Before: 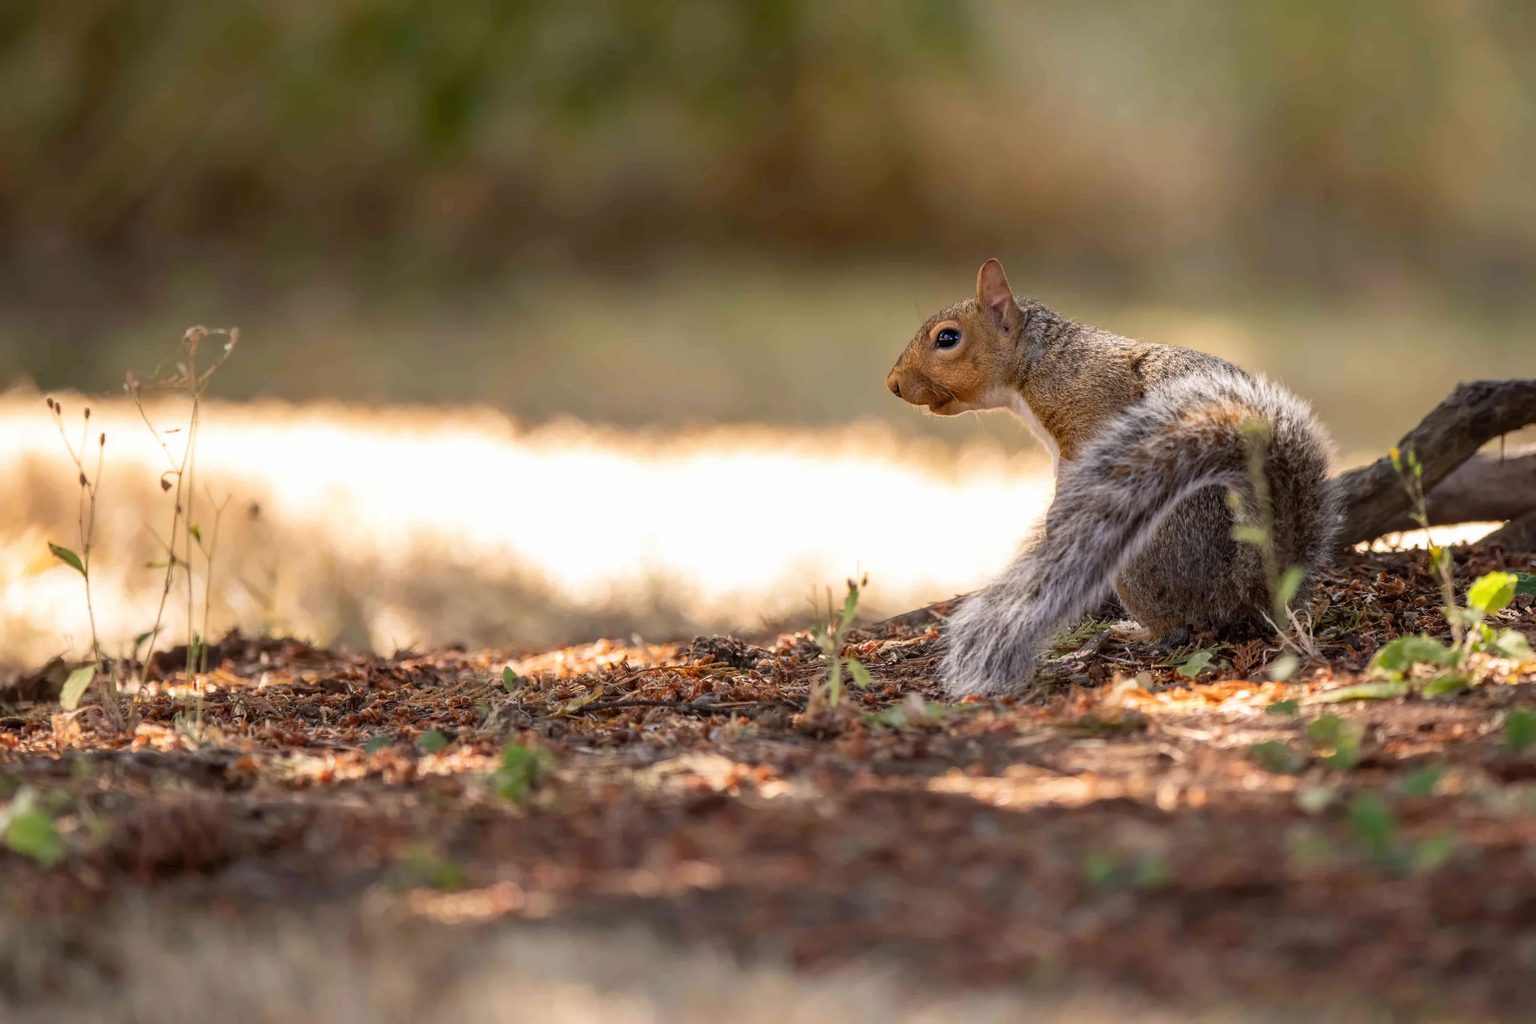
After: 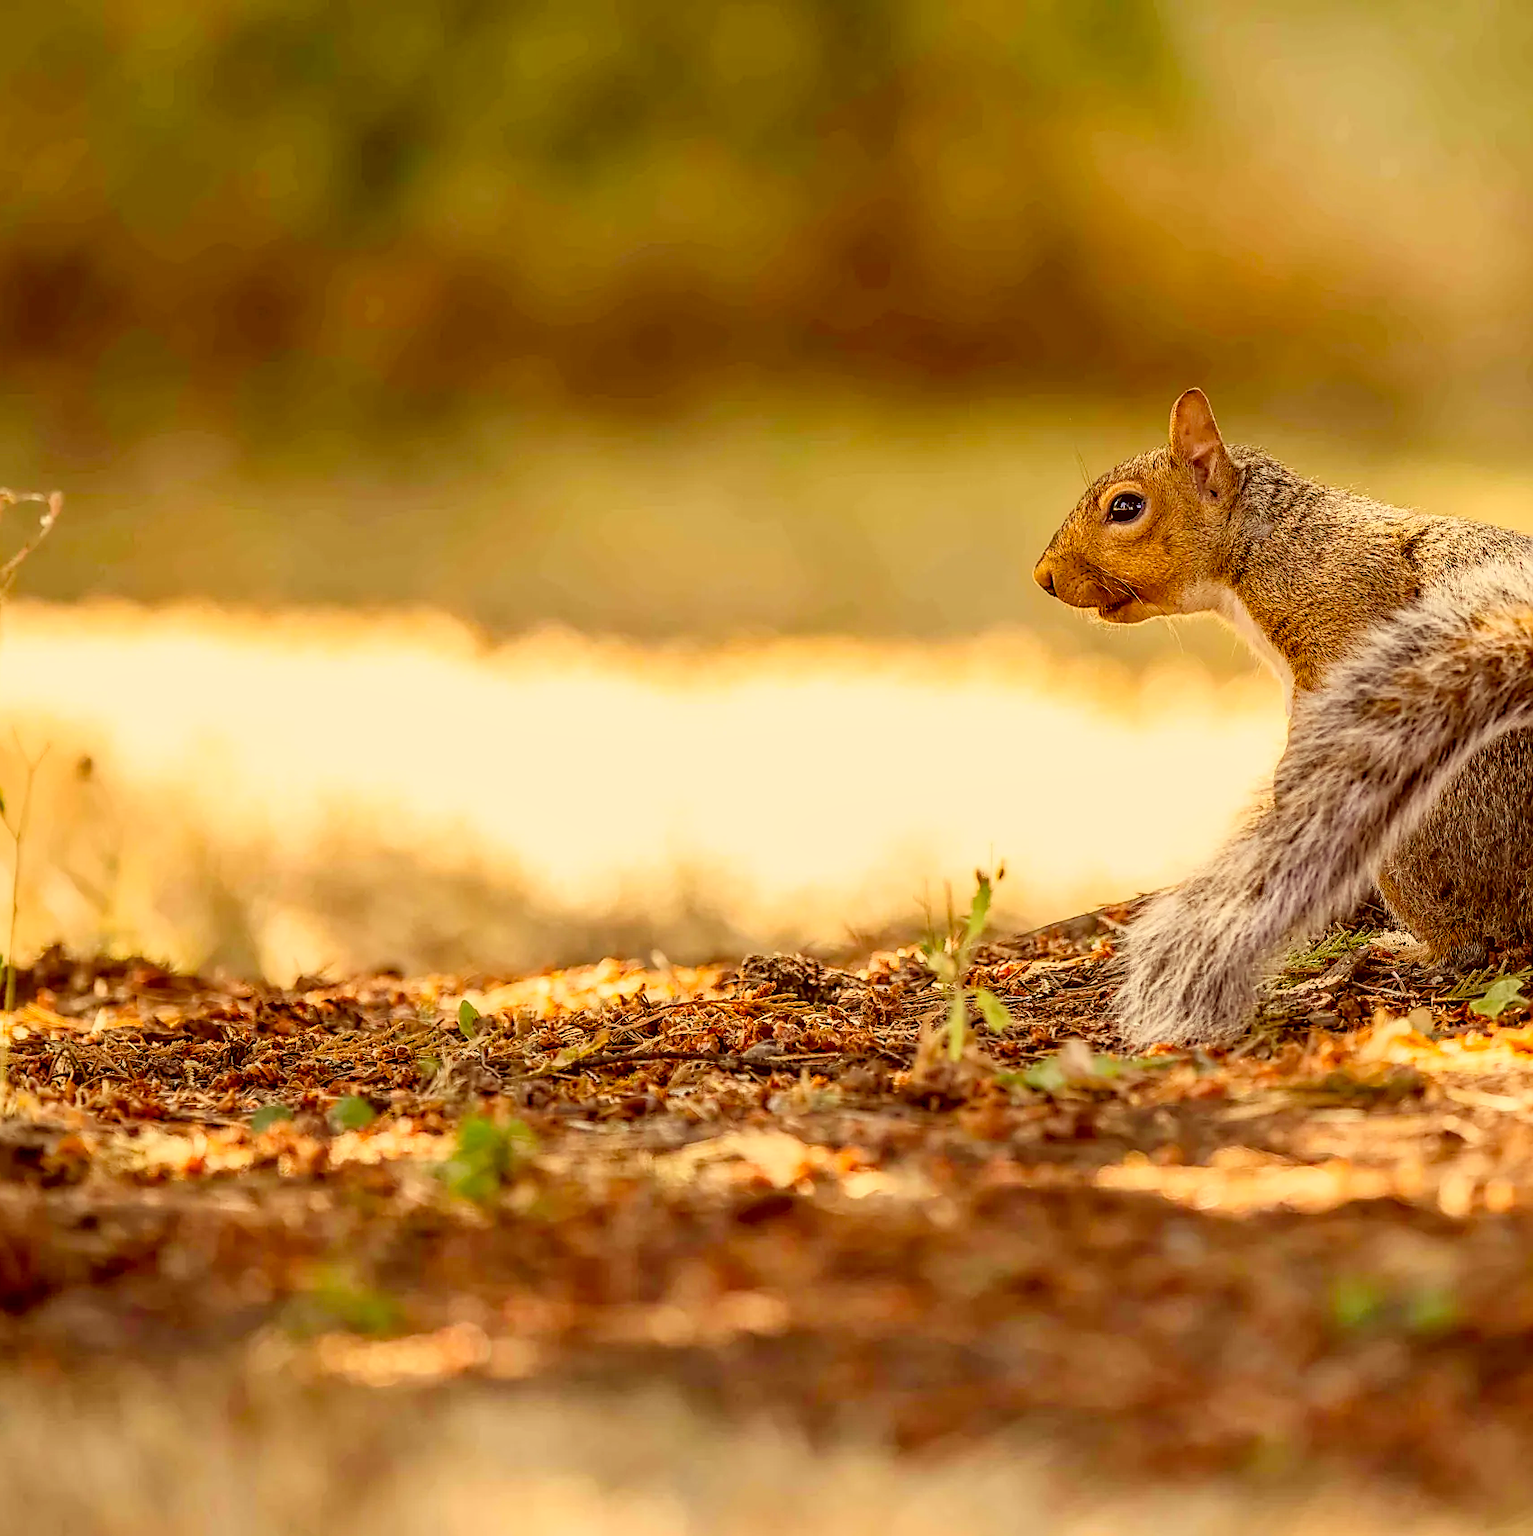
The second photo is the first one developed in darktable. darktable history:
local contrast: on, module defaults
crop and rotate: left 12.86%, right 20.607%
levels: levels [0.026, 0.507, 0.987]
color correction: highlights a* 1.07, highlights b* 23.9, shadows a* 16.05, shadows b* 24.9
sharpen: radius 1.413, amount 1.252, threshold 0.767
tone curve: curves: ch0 [(0, 0) (0.082, 0.02) (0.129, 0.078) (0.275, 0.301) (0.67, 0.809) (1, 1)], color space Lab, independent channels, preserve colors none
color balance rgb: shadows lift › chroma 0.717%, shadows lift › hue 111.79°, perceptual saturation grading › global saturation 20.932%, perceptual saturation grading › highlights -19.797%, perceptual saturation grading › shadows 29.756%, global vibrance 24.388%, contrast -24.398%
